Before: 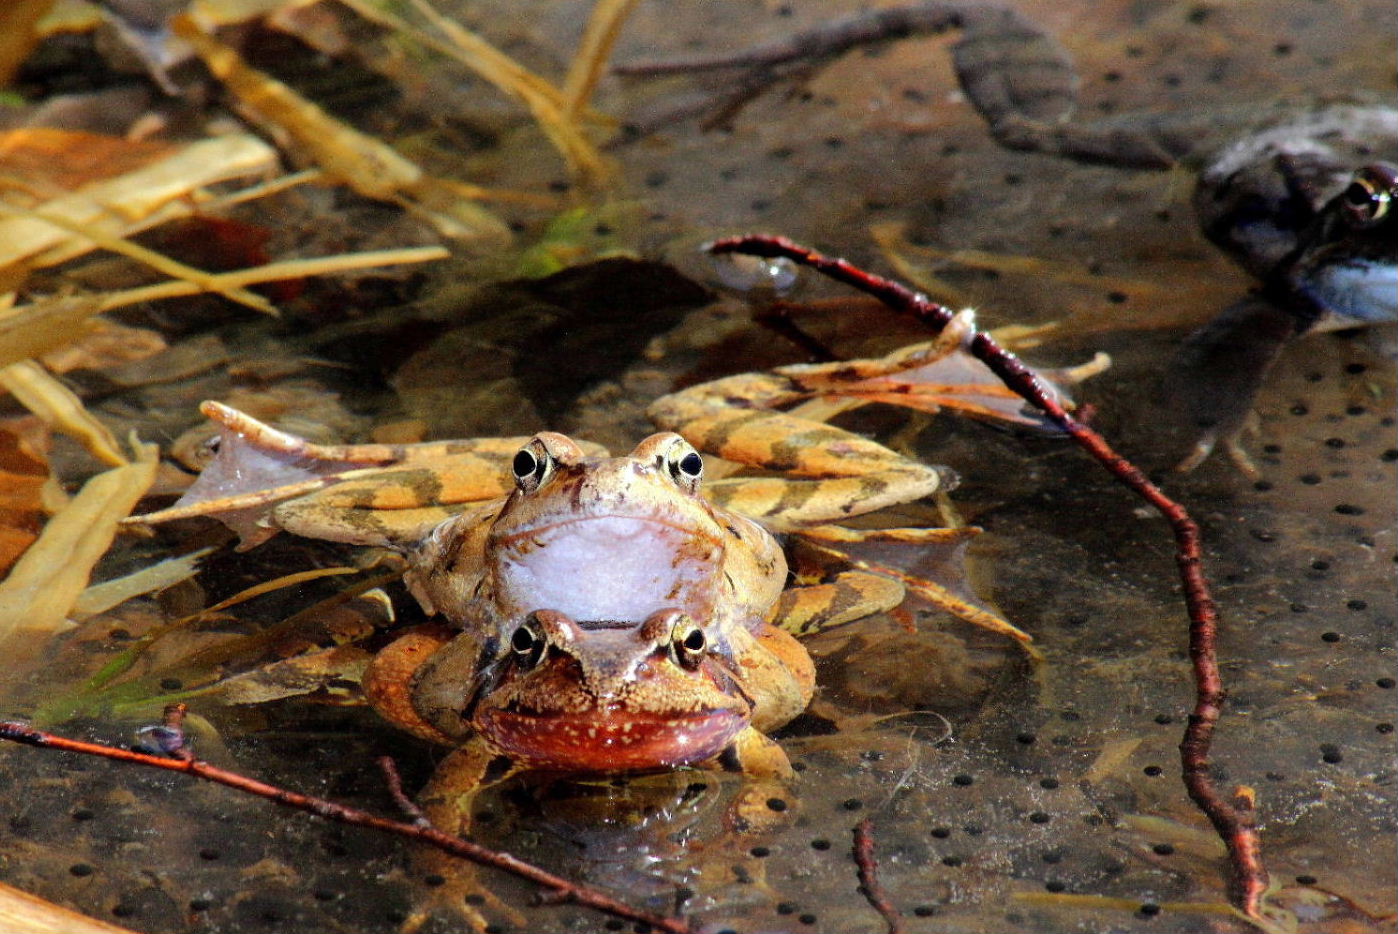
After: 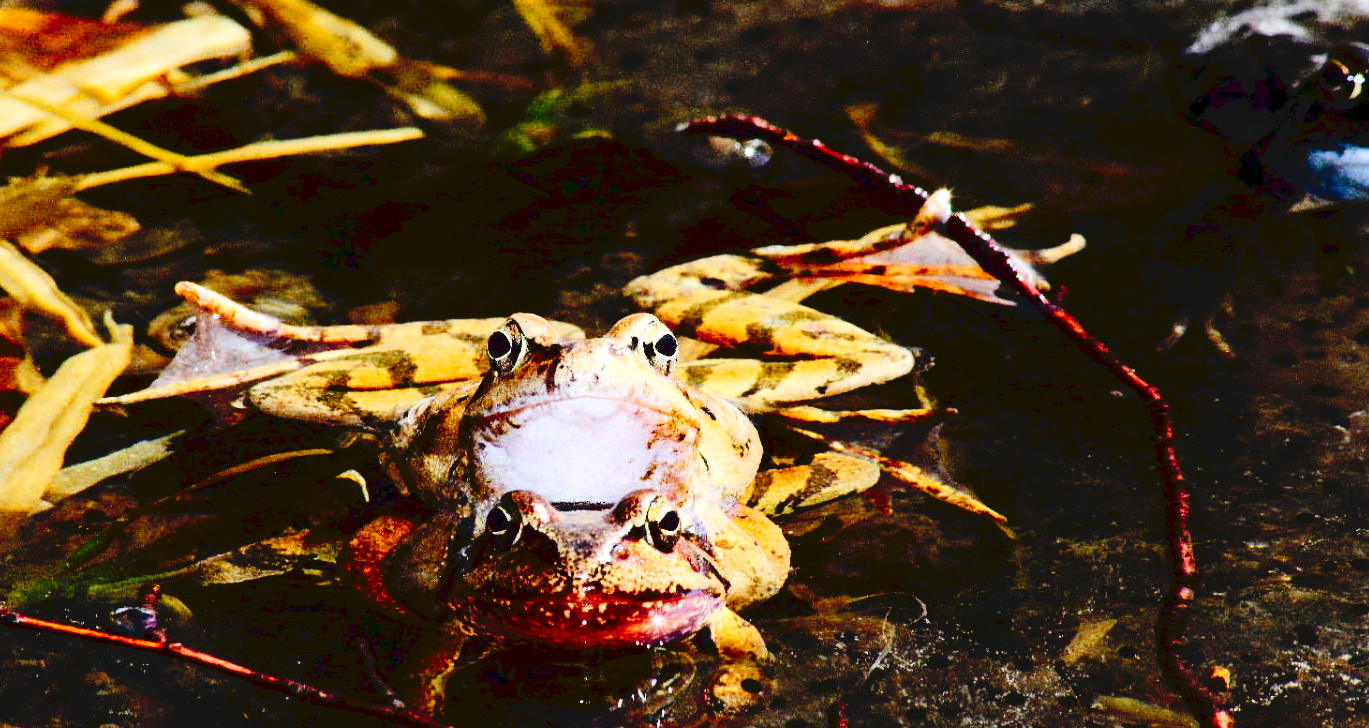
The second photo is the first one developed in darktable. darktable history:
contrast brightness saturation: contrast 0.32, brightness -0.08, saturation 0.17
tone curve: curves: ch0 [(0, 0) (0.003, 0.068) (0.011, 0.068) (0.025, 0.068) (0.044, 0.068) (0.069, 0.072) (0.1, 0.072) (0.136, 0.077) (0.177, 0.095) (0.224, 0.126) (0.277, 0.2) (0.335, 0.3) (0.399, 0.407) (0.468, 0.52) (0.543, 0.624) (0.623, 0.721) (0.709, 0.811) (0.801, 0.88) (0.898, 0.942) (1, 1)], preserve colors none
crop and rotate: left 1.814%, top 12.818%, right 0.25%, bottom 9.225%
